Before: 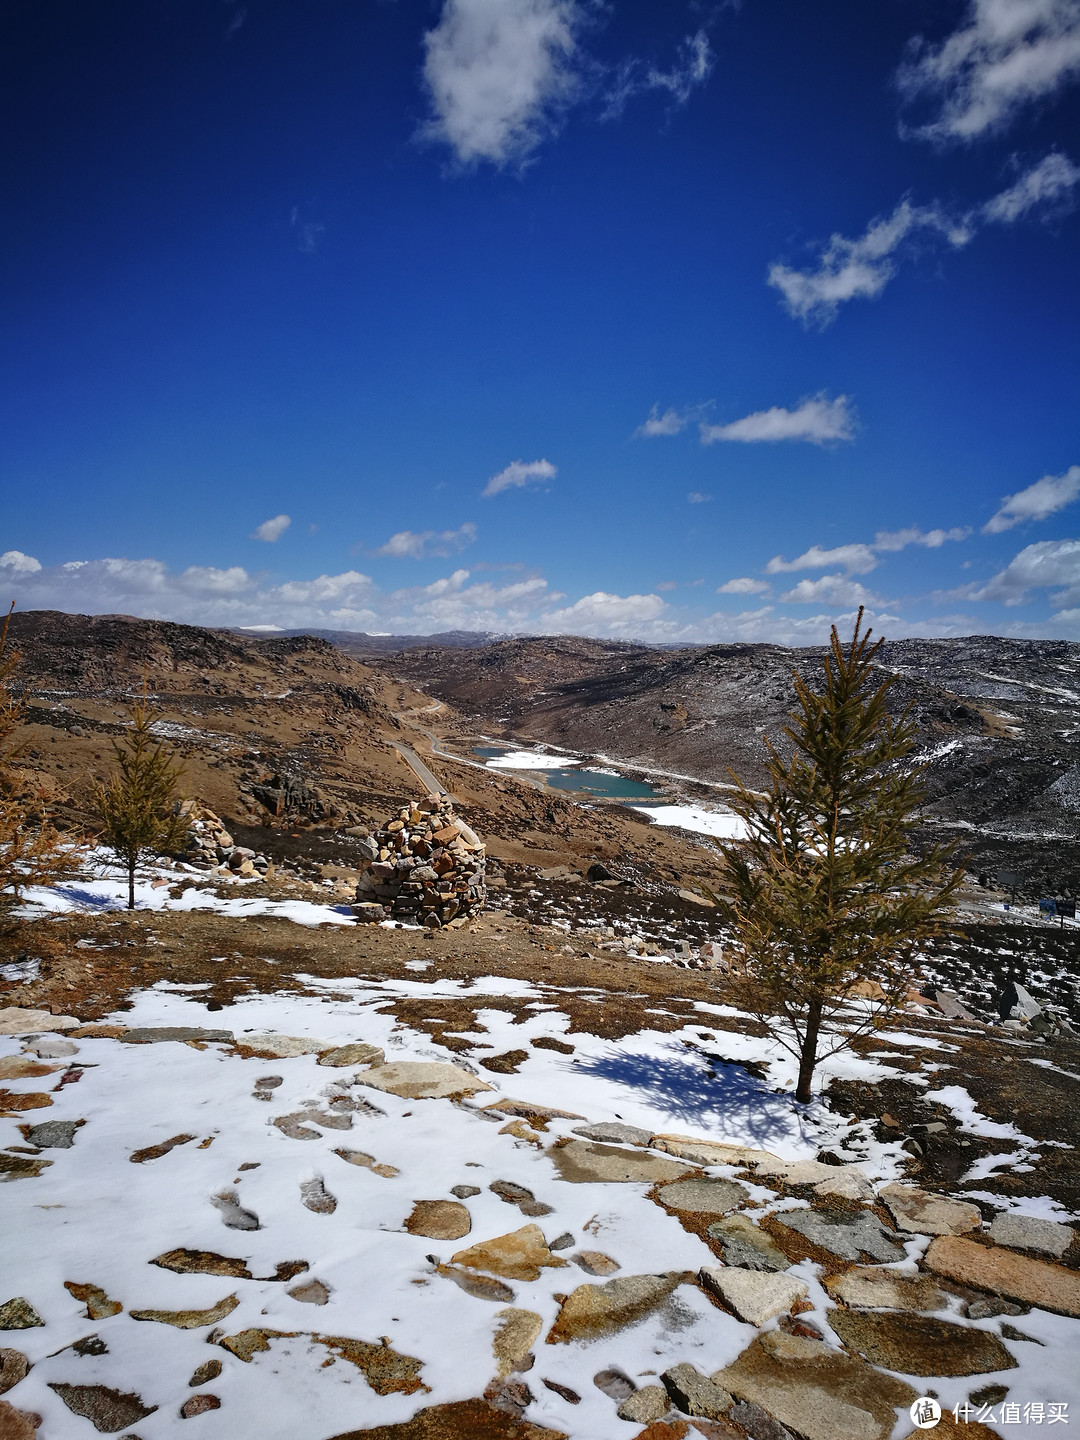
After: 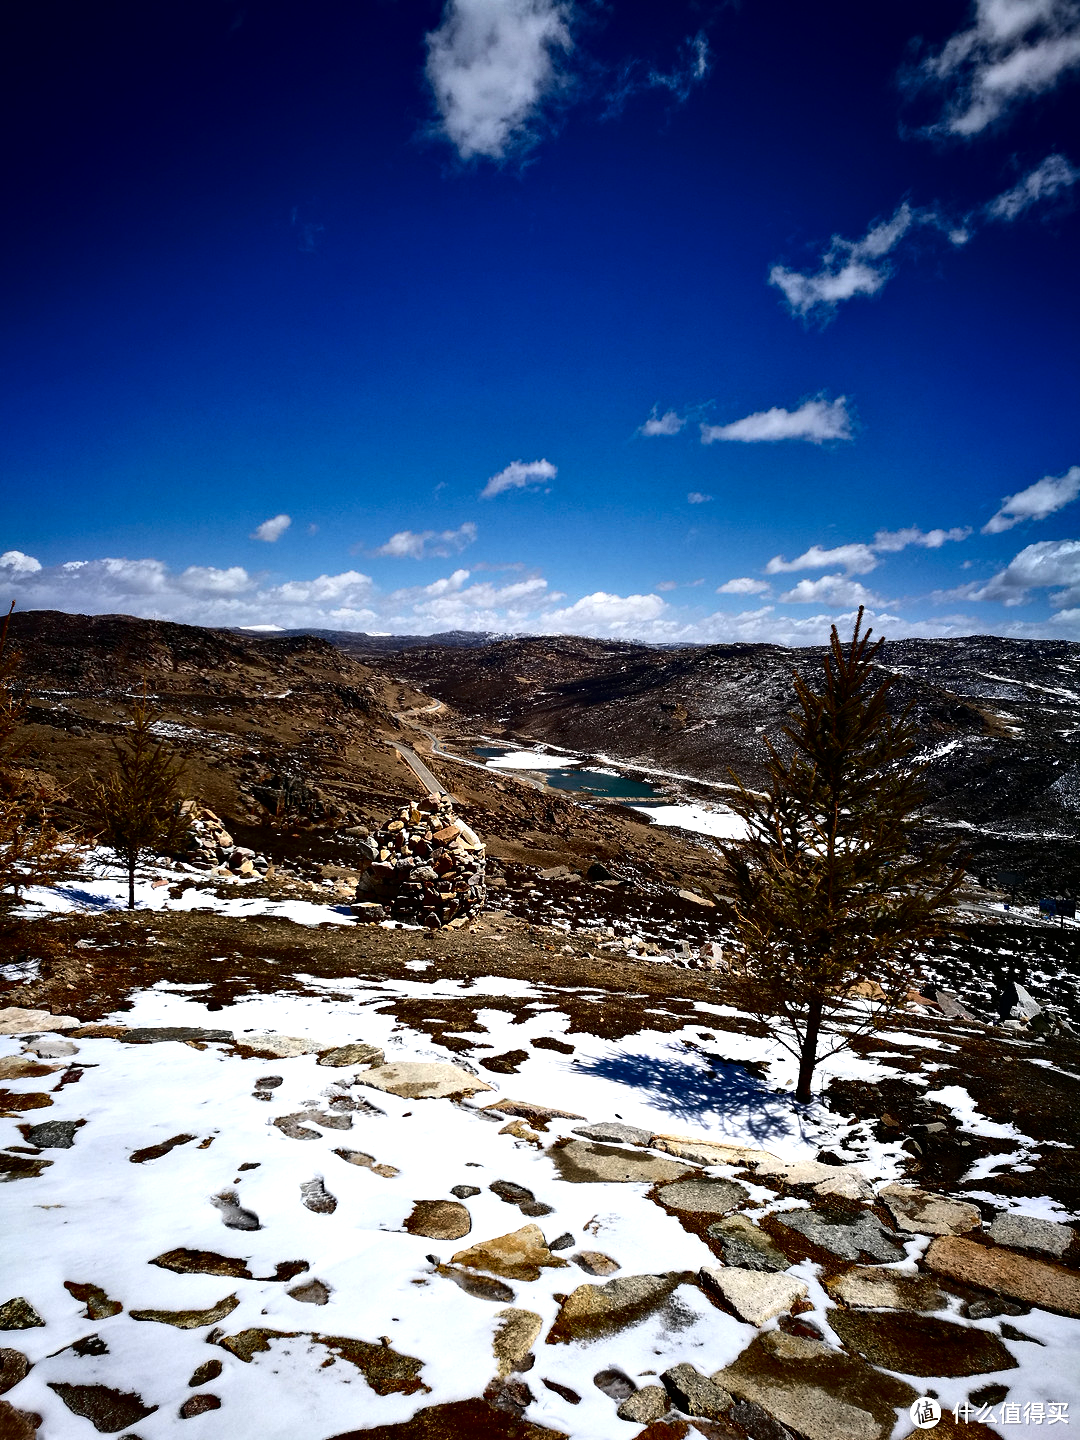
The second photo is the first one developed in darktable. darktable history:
contrast brightness saturation: contrast 0.19, brightness -0.24, saturation 0.11
tone equalizer: -8 EV -0.75 EV, -7 EV -0.7 EV, -6 EV -0.6 EV, -5 EV -0.4 EV, -3 EV 0.4 EV, -2 EV 0.6 EV, -1 EV 0.7 EV, +0 EV 0.75 EV, edges refinement/feathering 500, mask exposure compensation -1.57 EV, preserve details no
